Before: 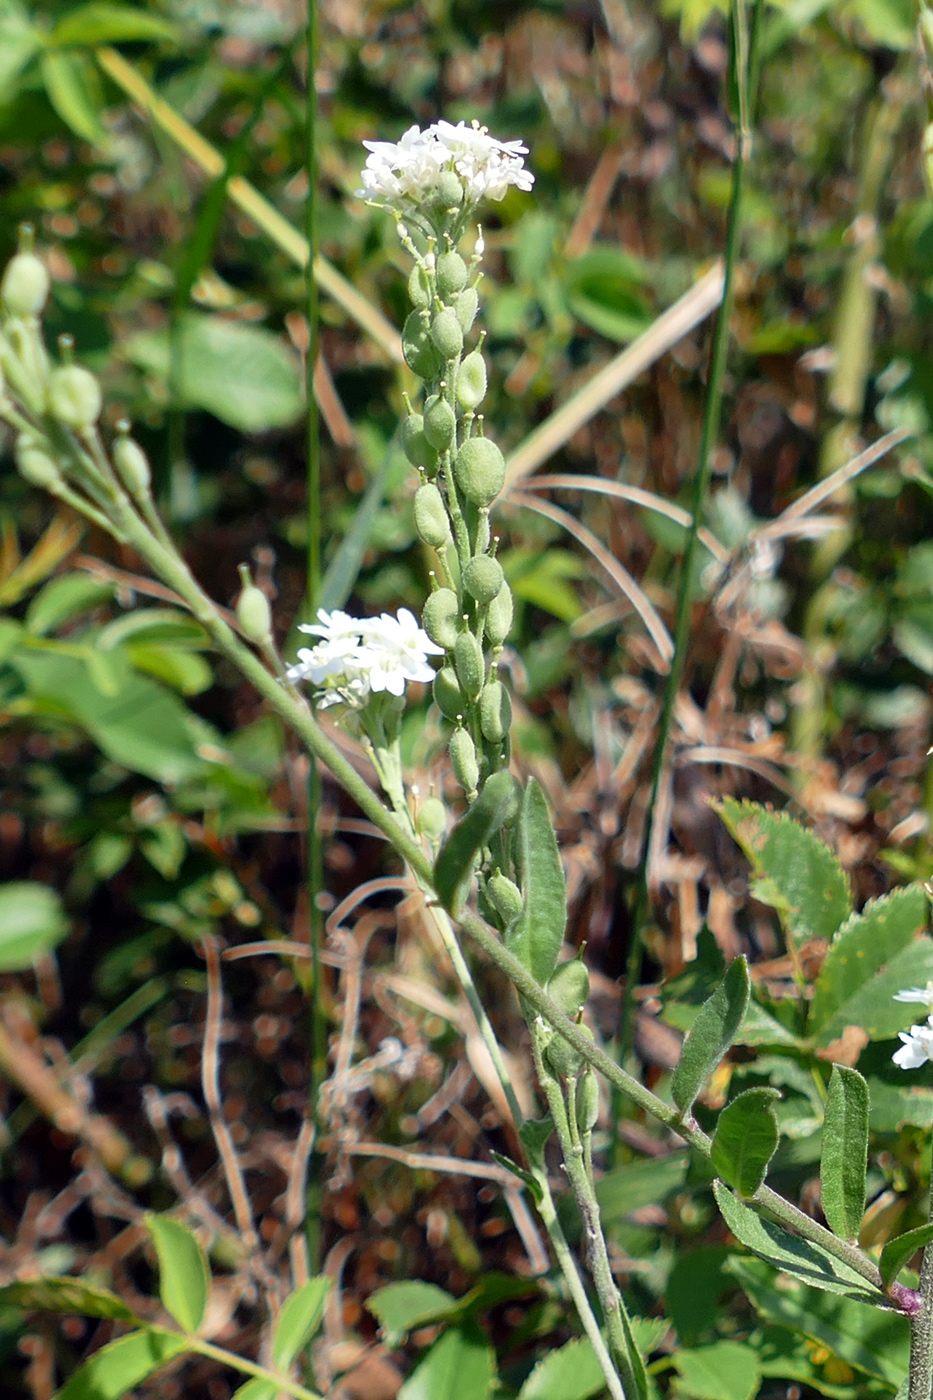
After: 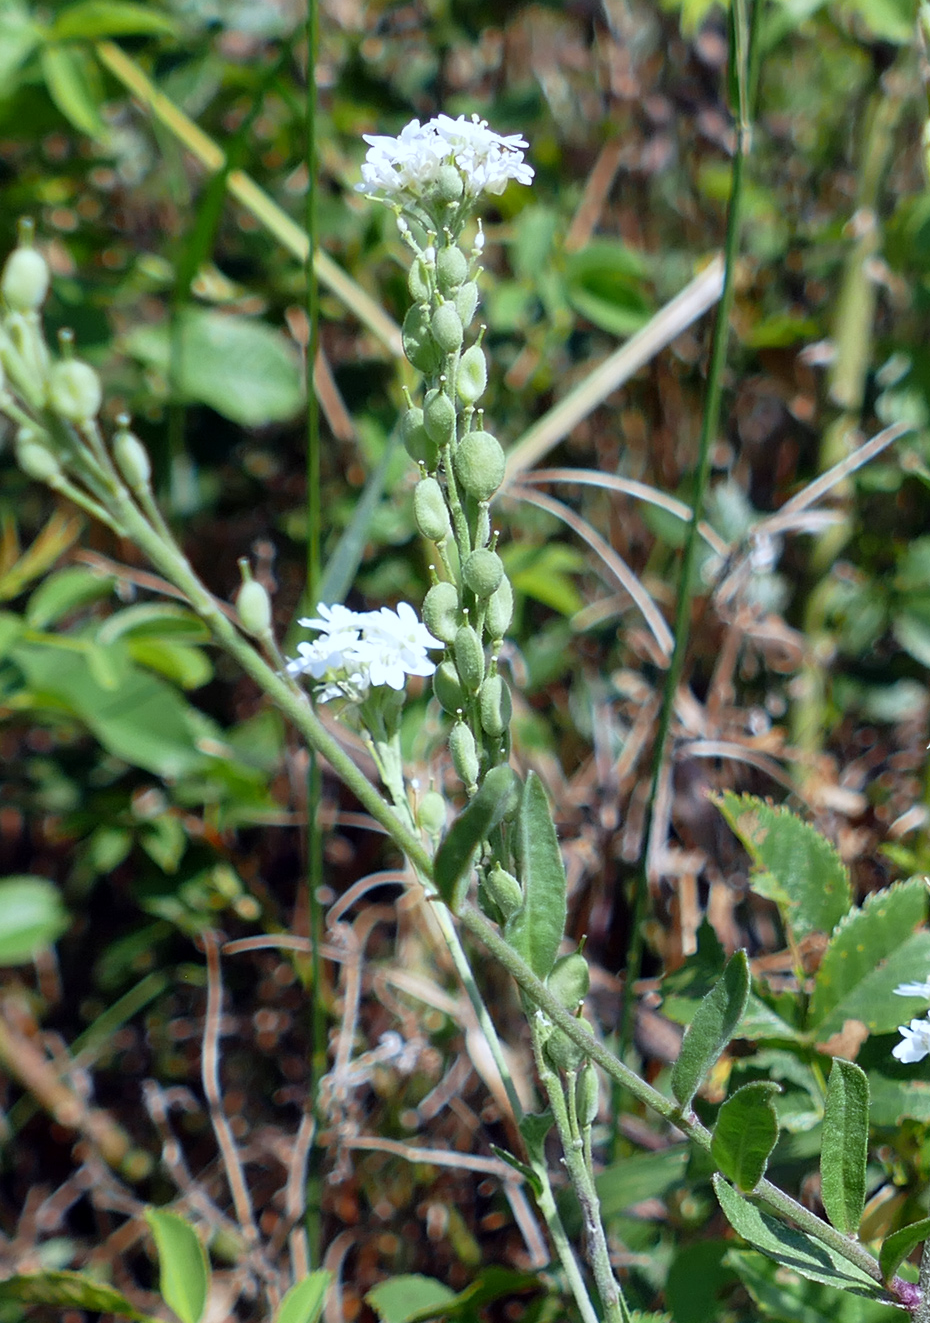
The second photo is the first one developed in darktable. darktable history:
crop: top 0.448%, right 0.264%, bottom 5.045%
white balance: red 0.931, blue 1.11
